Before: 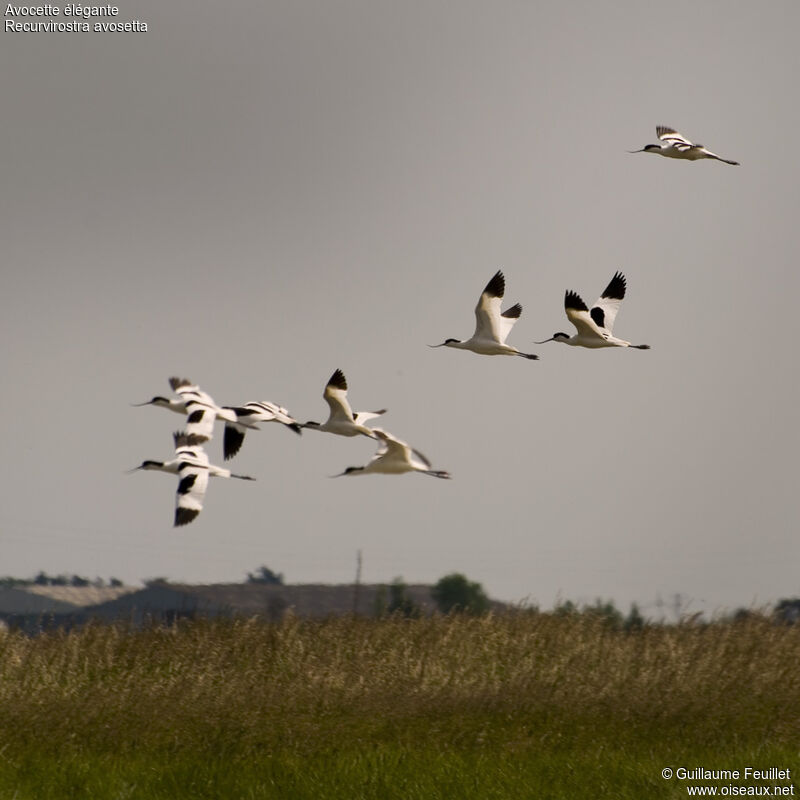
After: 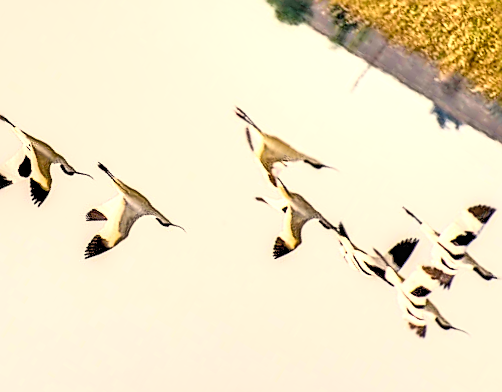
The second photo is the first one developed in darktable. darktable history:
color balance rgb: shadows lift › chroma 3.067%, shadows lift › hue 278°, highlights gain › chroma 2.978%, highlights gain › hue 77.44°, perceptual saturation grading › global saturation 29.858%
tone equalizer: -7 EV 0.152 EV, -6 EV 0.605 EV, -5 EV 1.14 EV, -4 EV 1.32 EV, -3 EV 1.16 EV, -2 EV 0.6 EV, -1 EV 0.151 EV
crop and rotate: angle 148.6°, left 9.167%, top 15.643%, right 4.476%, bottom 16.983%
local contrast: highlights 21%, shadows 71%, detail 170%
sharpen: amount 0.993
contrast brightness saturation: contrast 0.381, brightness 0.521
exposure: black level correction 0.001, exposure 1.034 EV, compensate highlight preservation false
